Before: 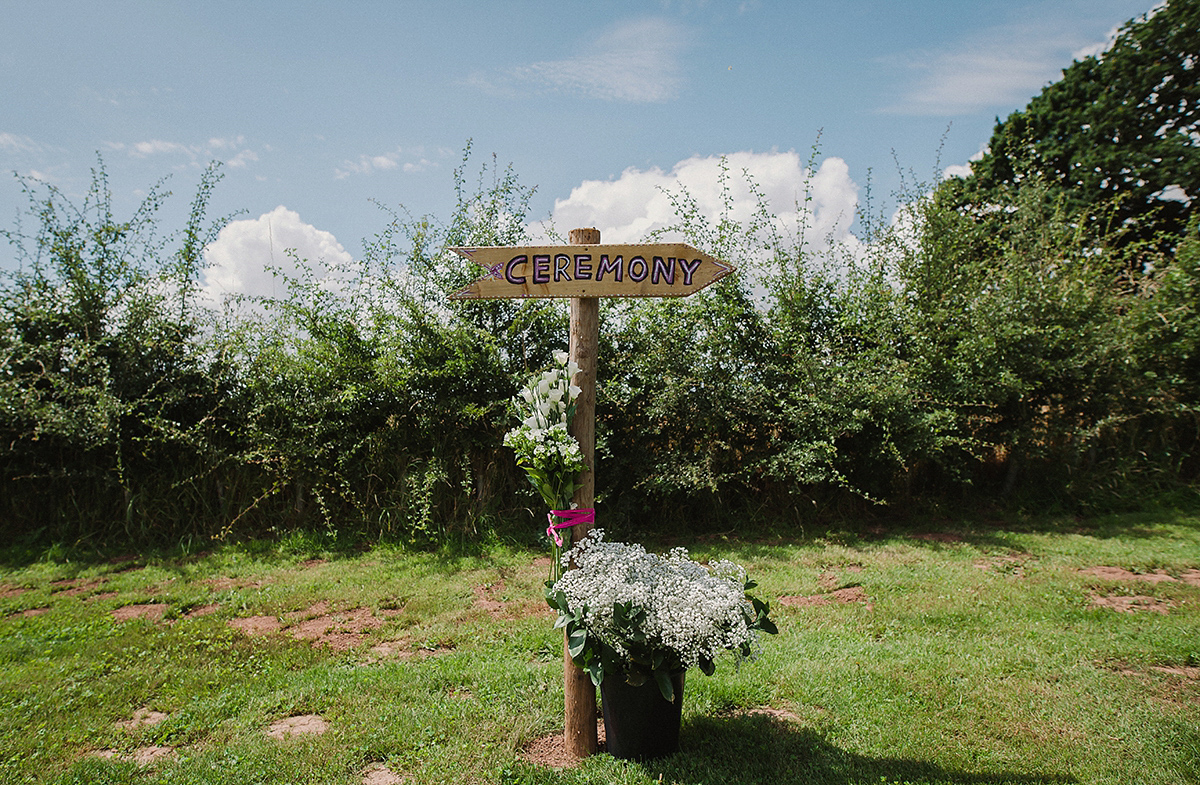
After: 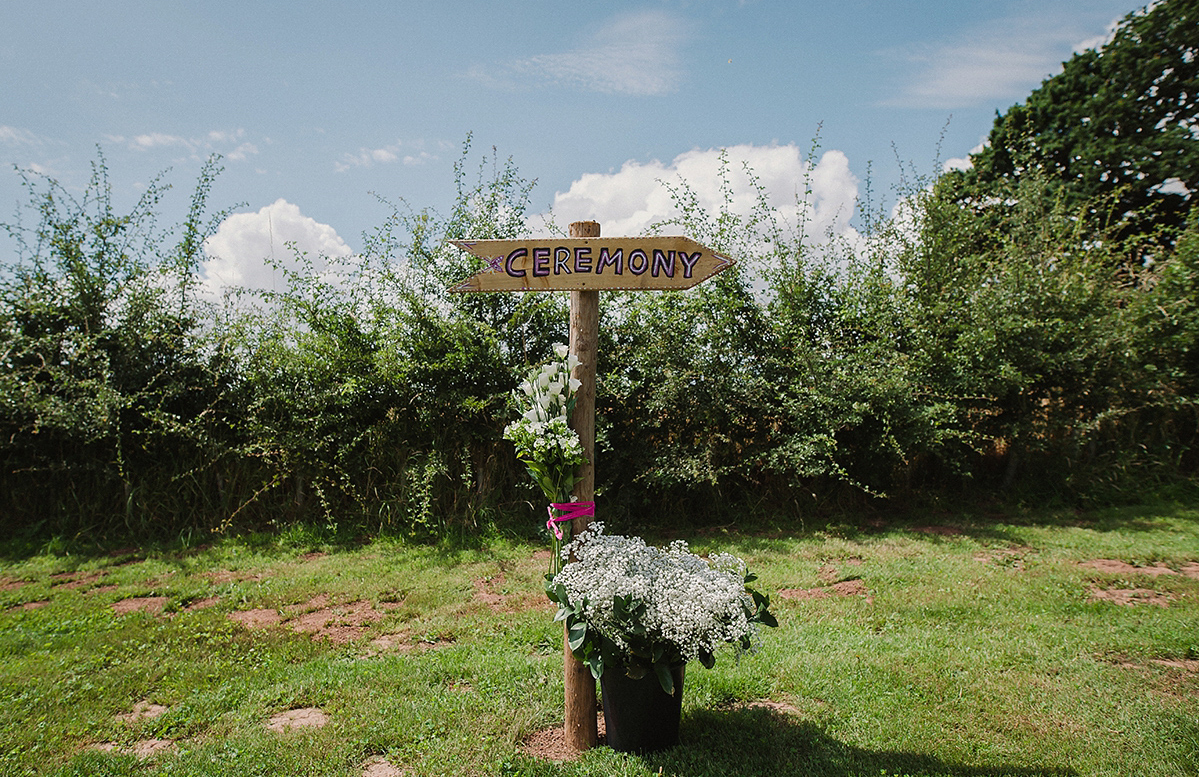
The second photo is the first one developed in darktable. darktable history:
crop: top 0.947%, right 0.006%
